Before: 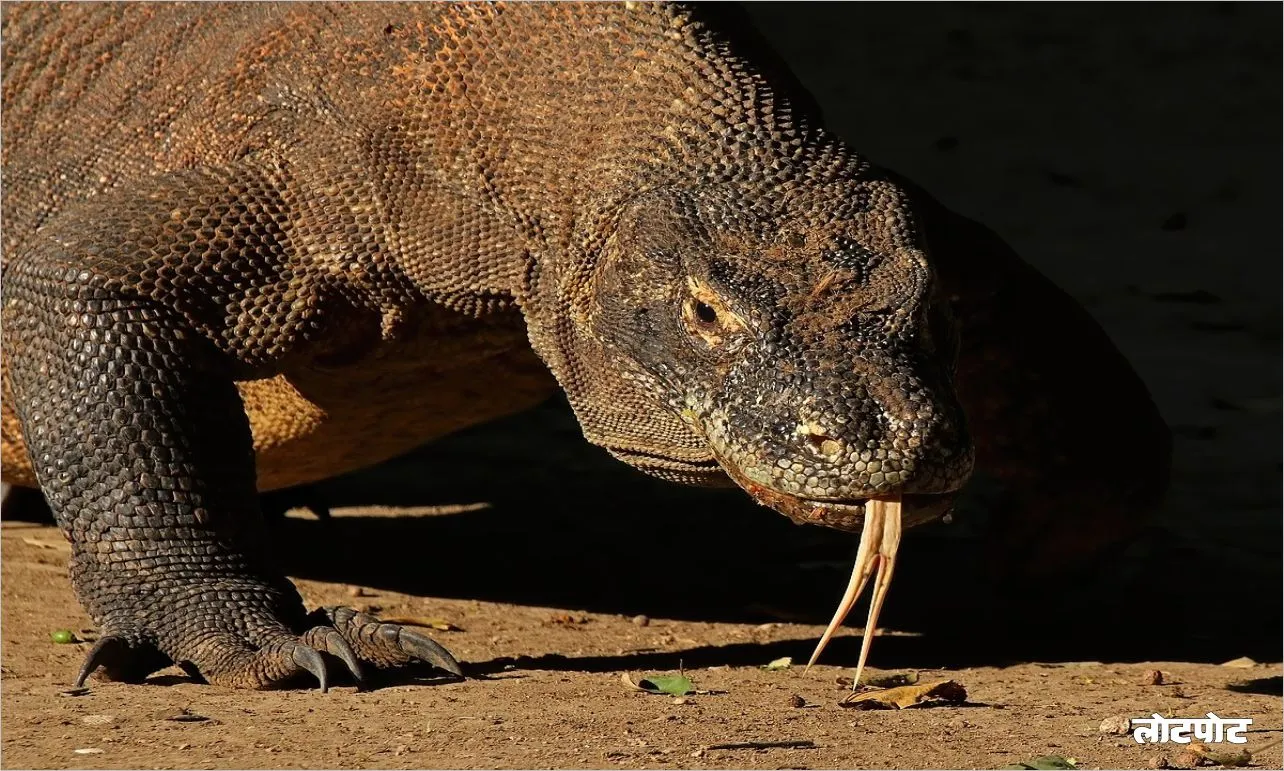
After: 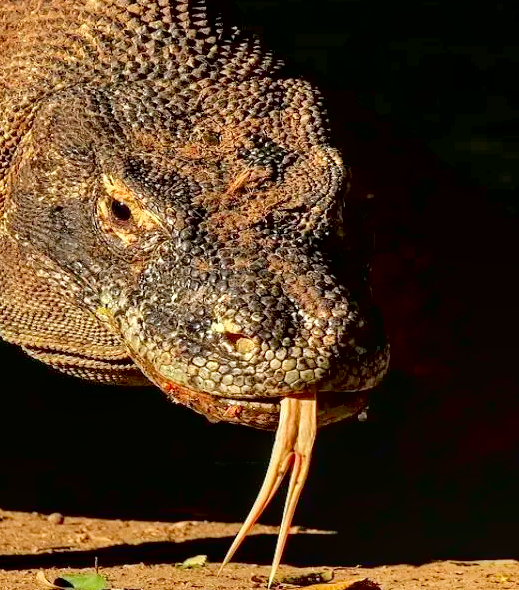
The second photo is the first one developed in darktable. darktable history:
exposure: black level correction 0.005, exposure 0.274 EV, compensate exposure bias true, compensate highlight preservation false
local contrast: on, module defaults
tone equalizer: -7 EV 0.154 EV, -6 EV 0.583 EV, -5 EV 1.18 EV, -4 EV 1.3 EV, -3 EV 1.15 EV, -2 EV 0.6 EV, -1 EV 0.157 EV, smoothing diameter 24.86%, edges refinement/feathering 6.95, preserve details guided filter
crop: left 45.562%, top 13.265%, right 13.955%, bottom 10.151%
contrast brightness saturation: contrast 0.044, saturation 0.161
